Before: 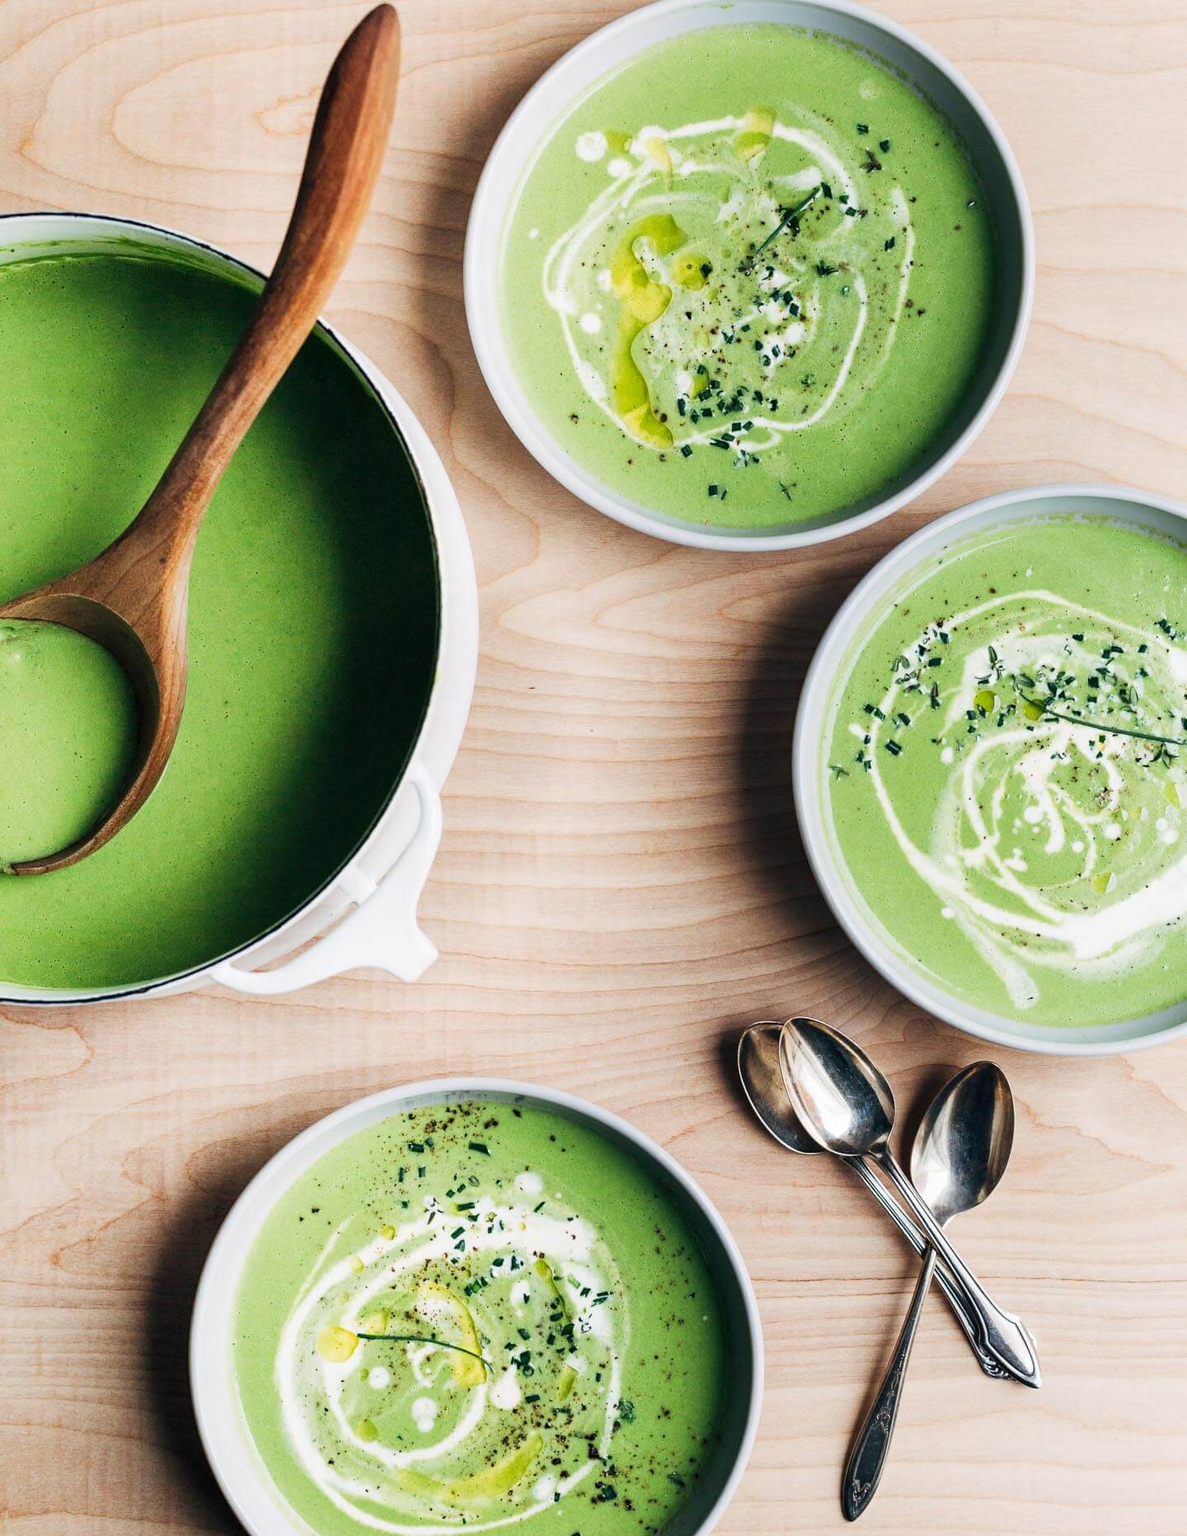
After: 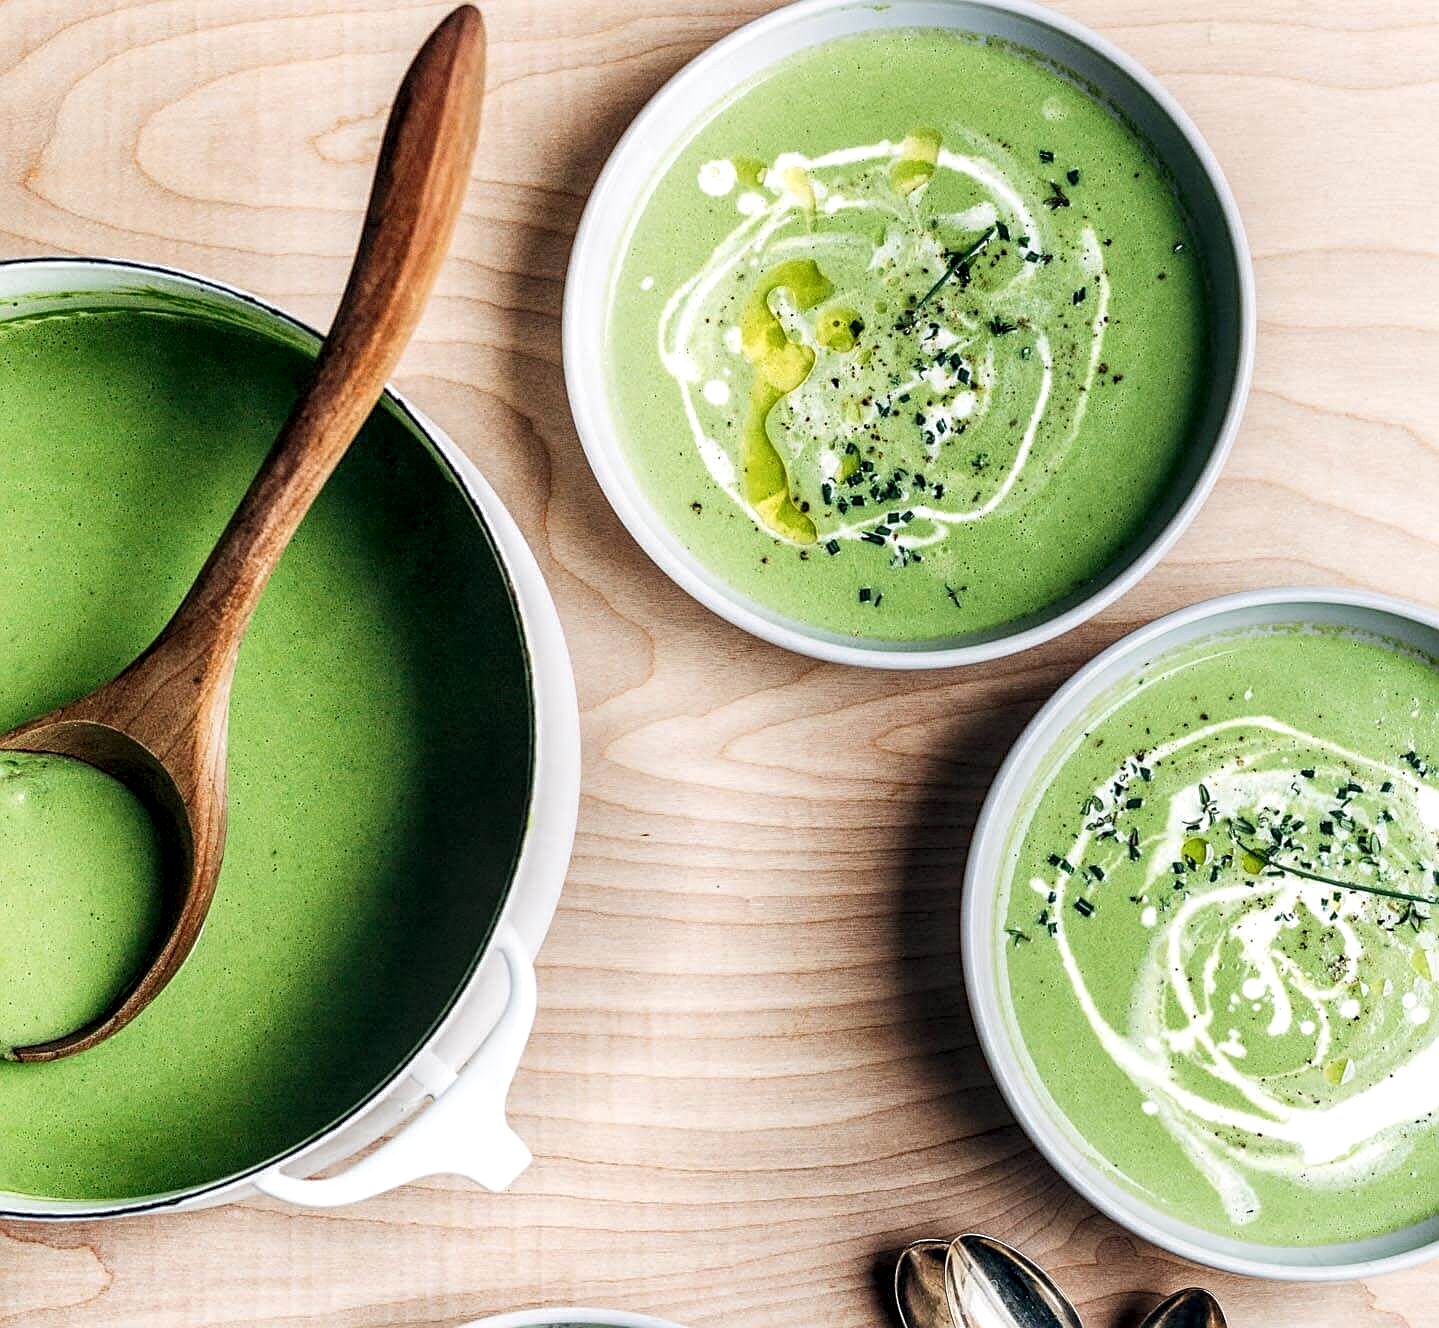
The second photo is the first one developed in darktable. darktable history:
exposure: exposure 0.124 EV, compensate highlight preservation false
contrast brightness saturation: saturation -0.061
crop: right 0%, bottom 28.708%
local contrast: detail 150%
sharpen: on, module defaults
